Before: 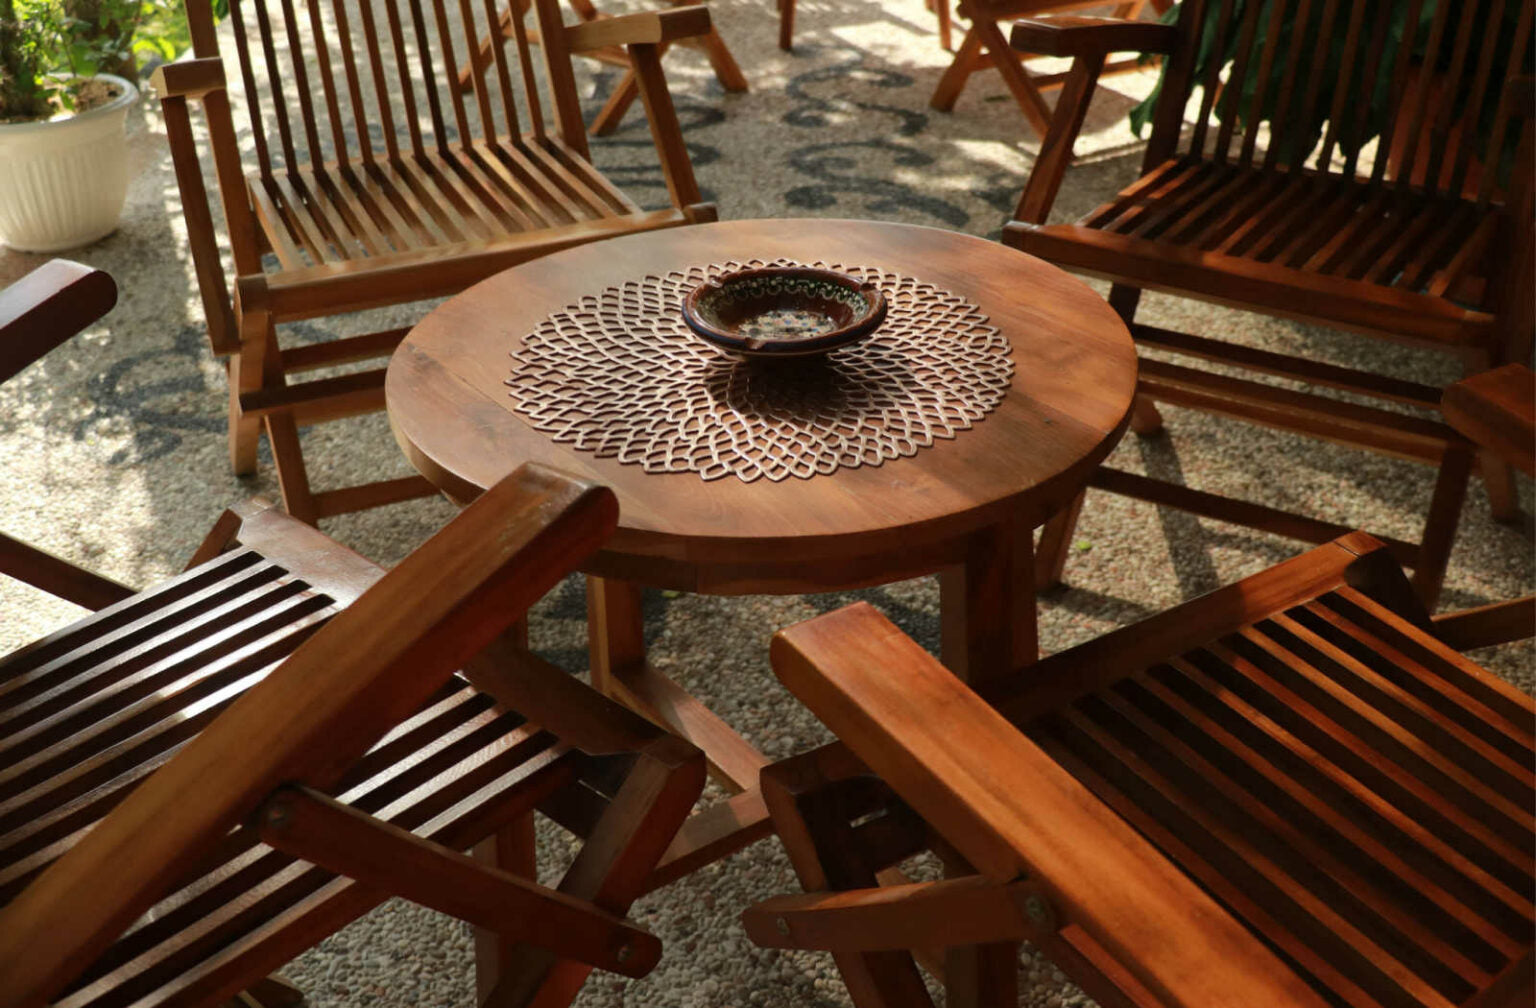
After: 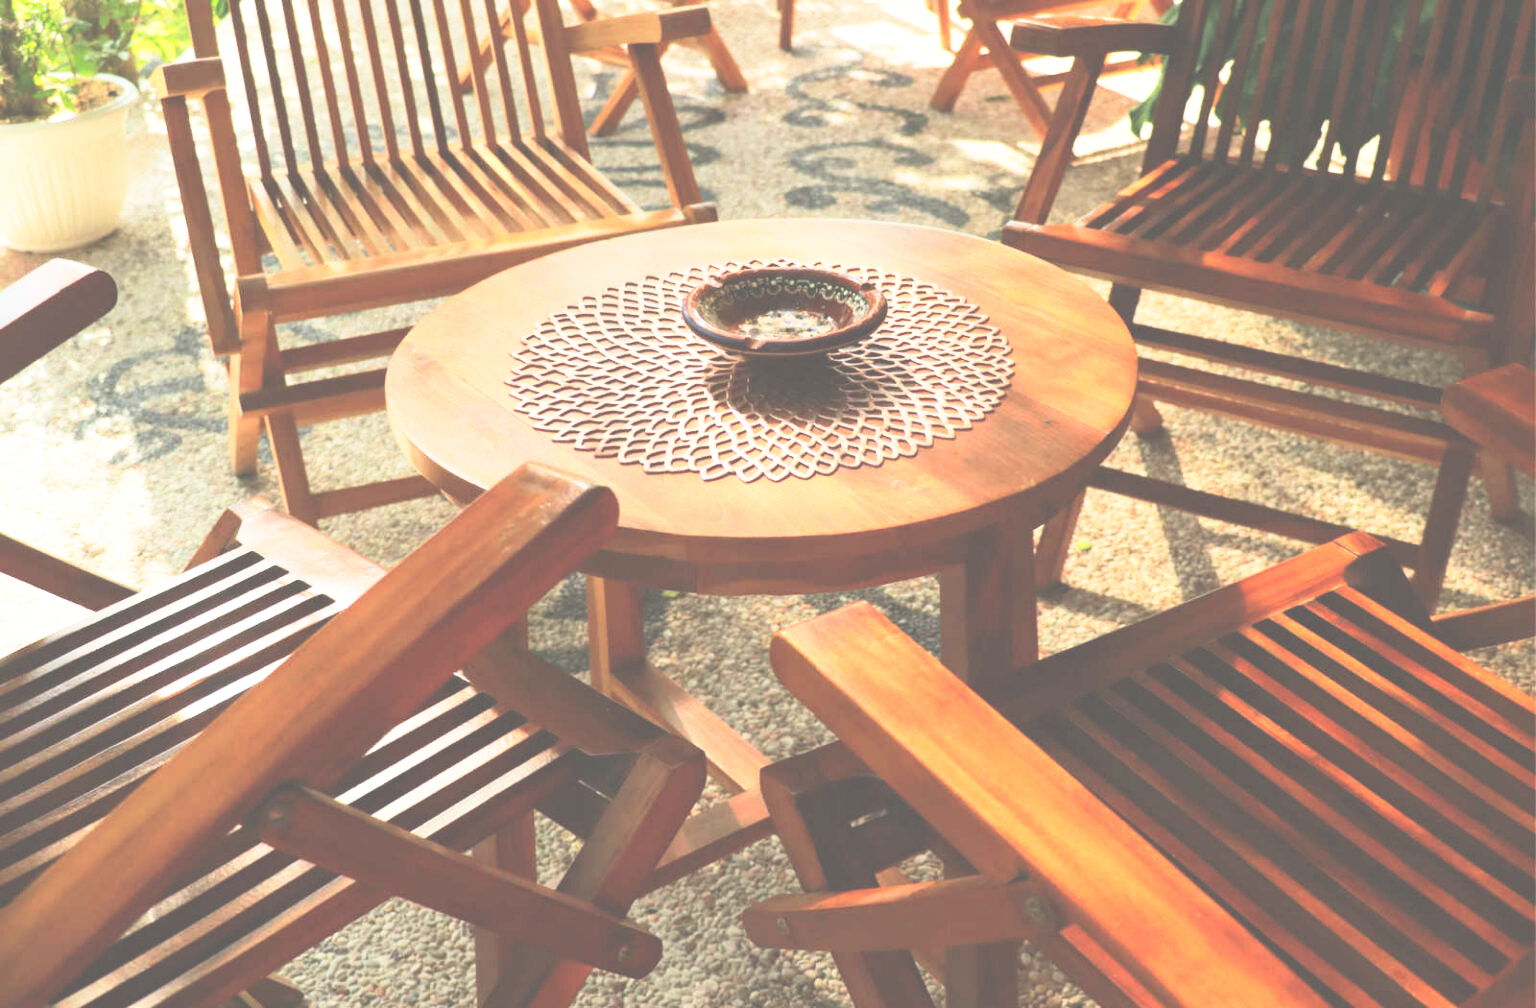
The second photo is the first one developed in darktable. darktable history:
exposure: black level correction -0.041, exposure 0.064 EV, compensate highlight preservation false
base curve: curves: ch0 [(0, 0) (0.012, 0.01) (0.073, 0.168) (0.31, 0.711) (0.645, 0.957) (1, 1)], preserve colors none
contrast brightness saturation: contrast 0.2, brightness 0.16, saturation 0.22
